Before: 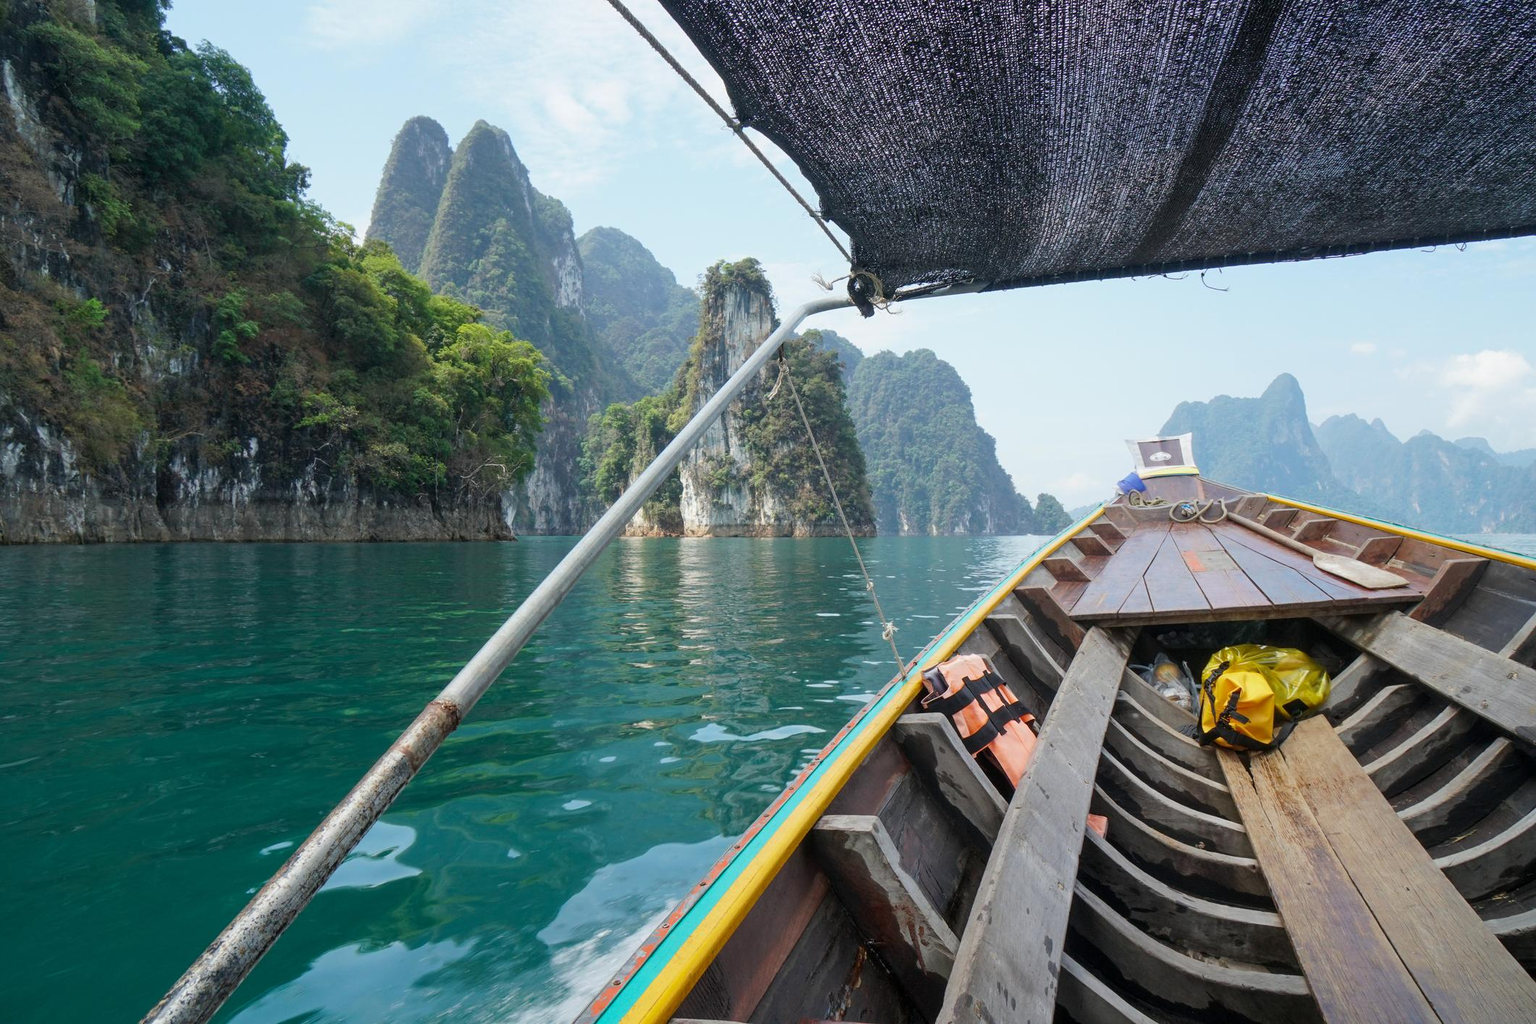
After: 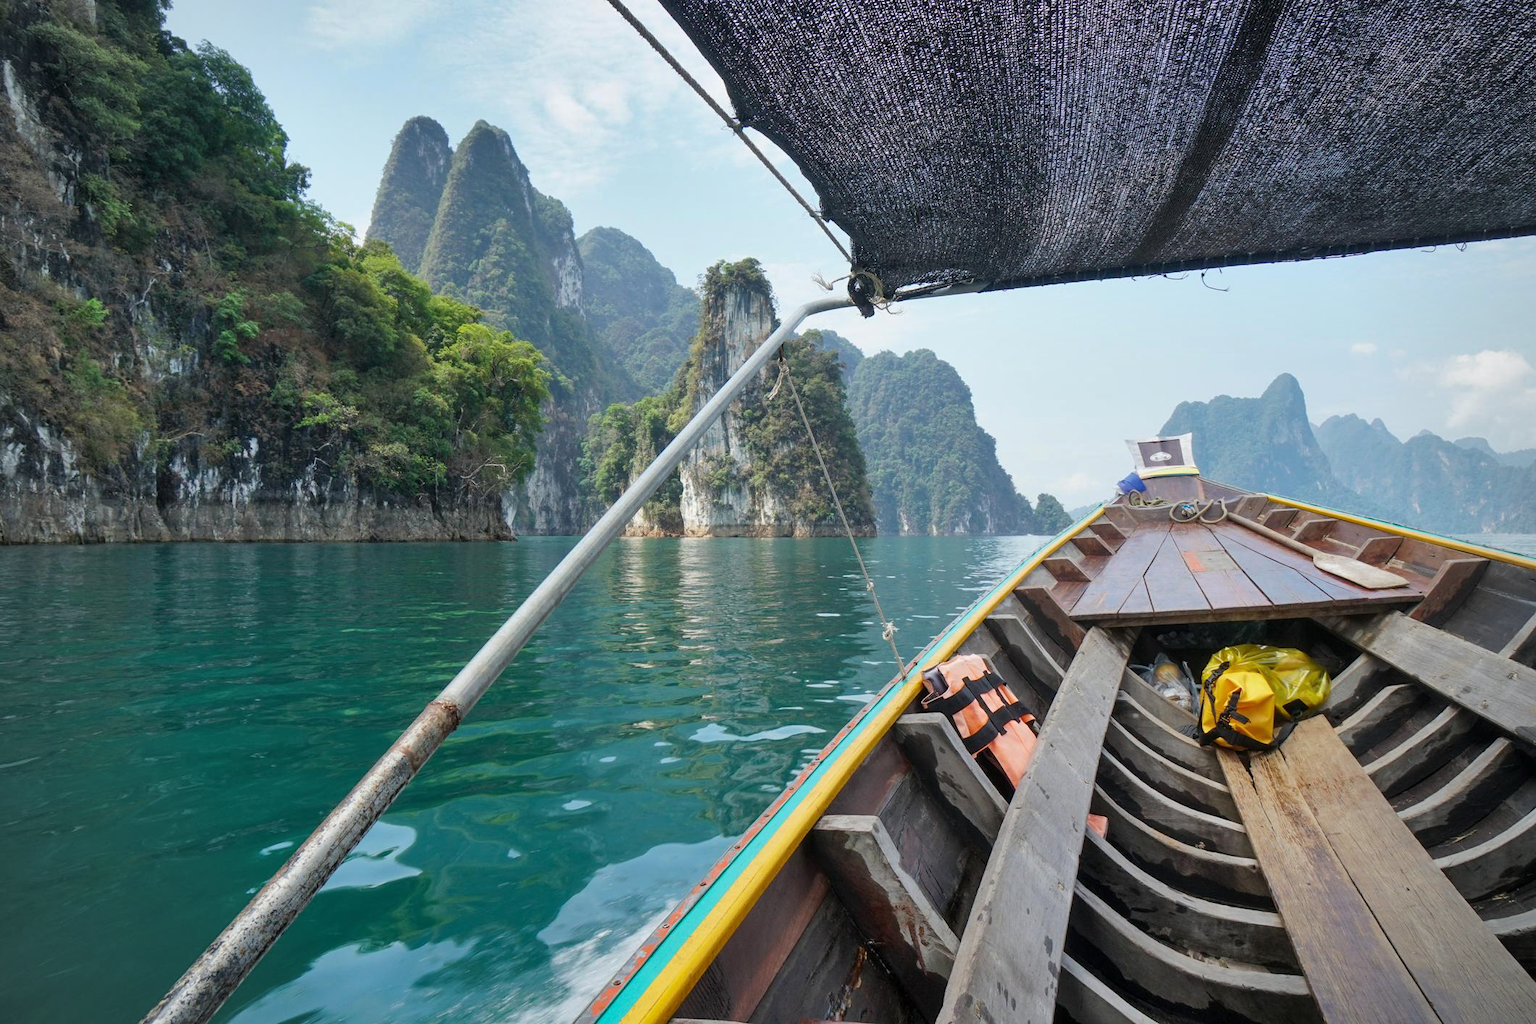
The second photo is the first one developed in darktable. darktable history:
shadows and highlights: soften with gaussian
vignetting: brightness -0.294
